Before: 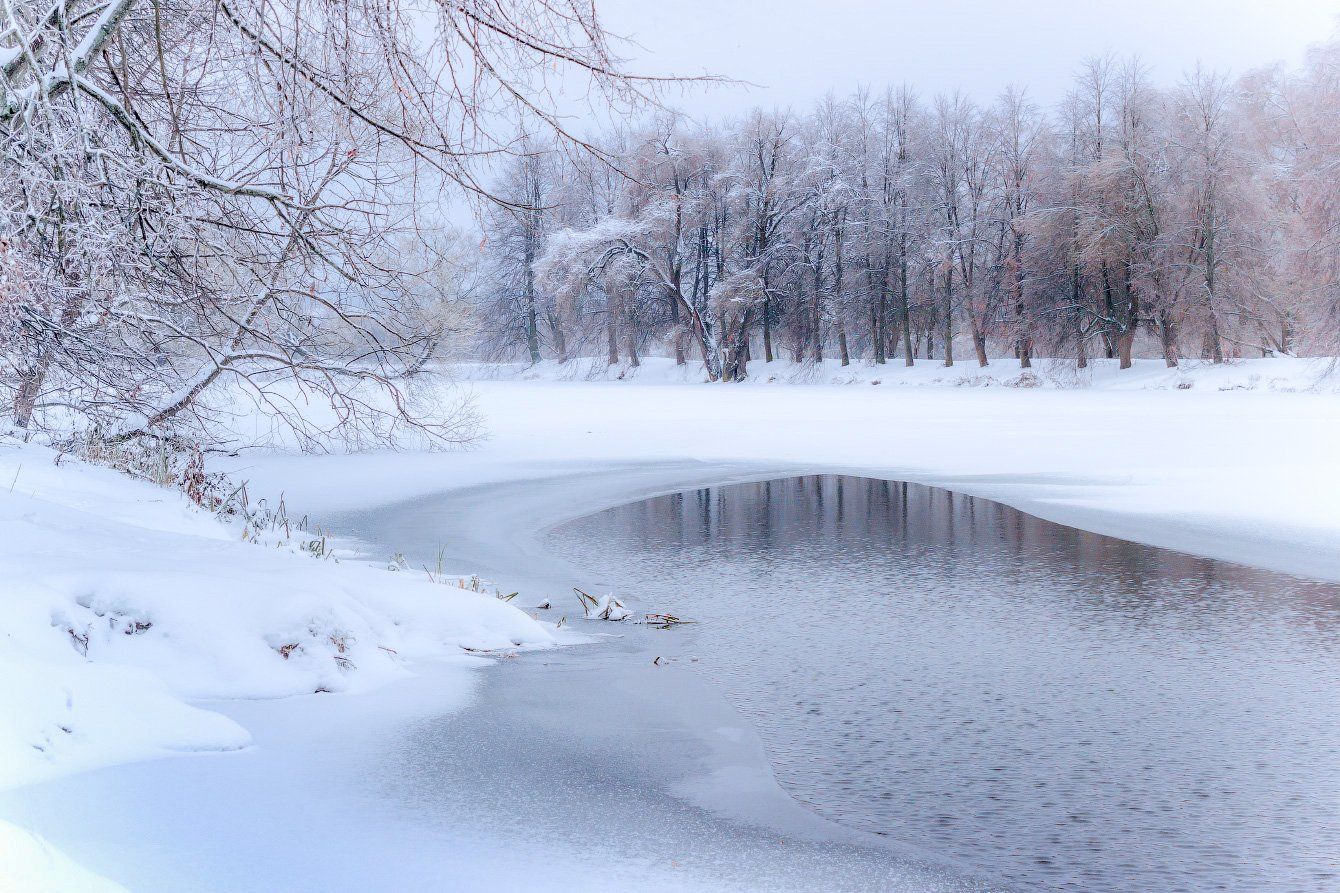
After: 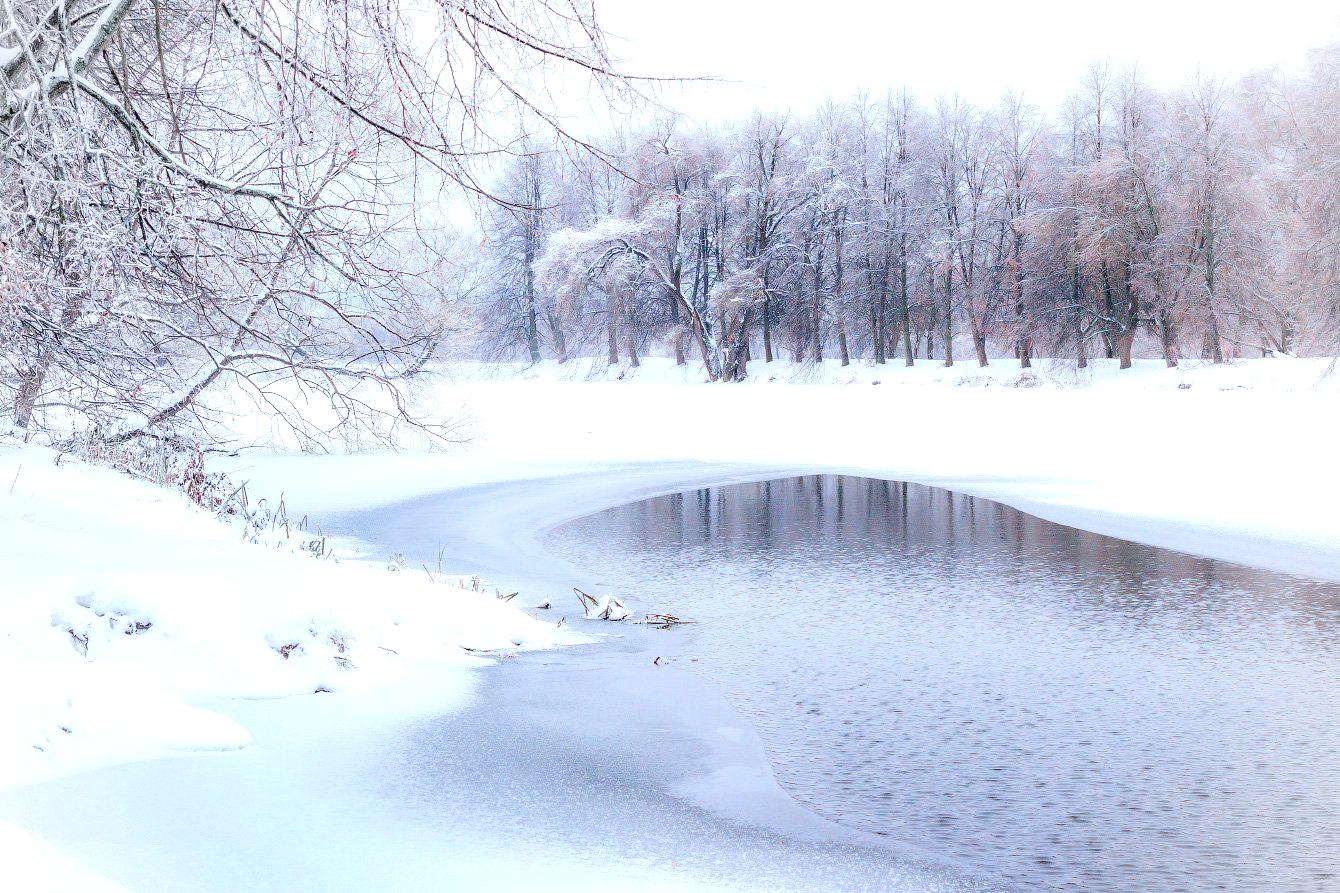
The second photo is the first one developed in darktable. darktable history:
exposure: black level correction -0.005, exposure 0.622 EV, compensate highlight preservation false
vignetting: fall-off radius 45%, brightness -0.33
